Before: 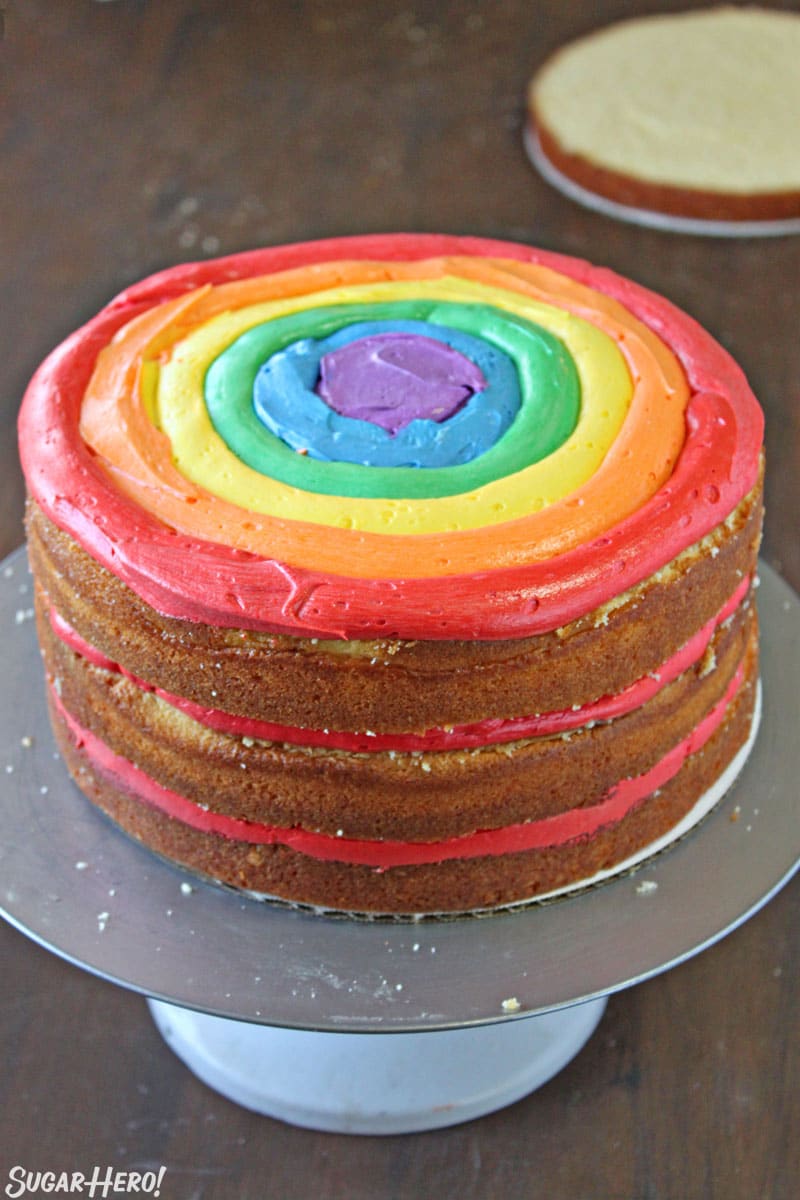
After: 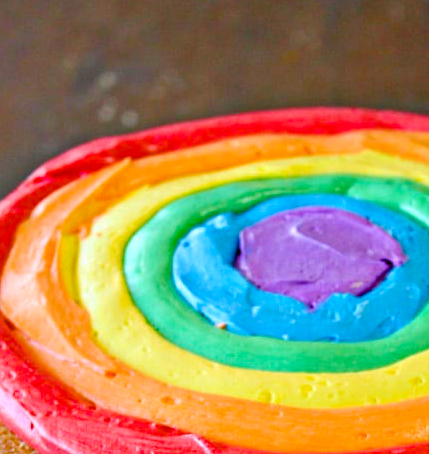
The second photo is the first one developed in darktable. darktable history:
crop: left 10.19%, top 10.557%, right 36.11%, bottom 51.587%
color balance rgb: perceptual saturation grading › global saturation 23.615%, perceptual saturation grading › highlights -24.247%, perceptual saturation grading › mid-tones 23.762%, perceptual saturation grading › shadows 39.354%, global vibrance 30.225%
